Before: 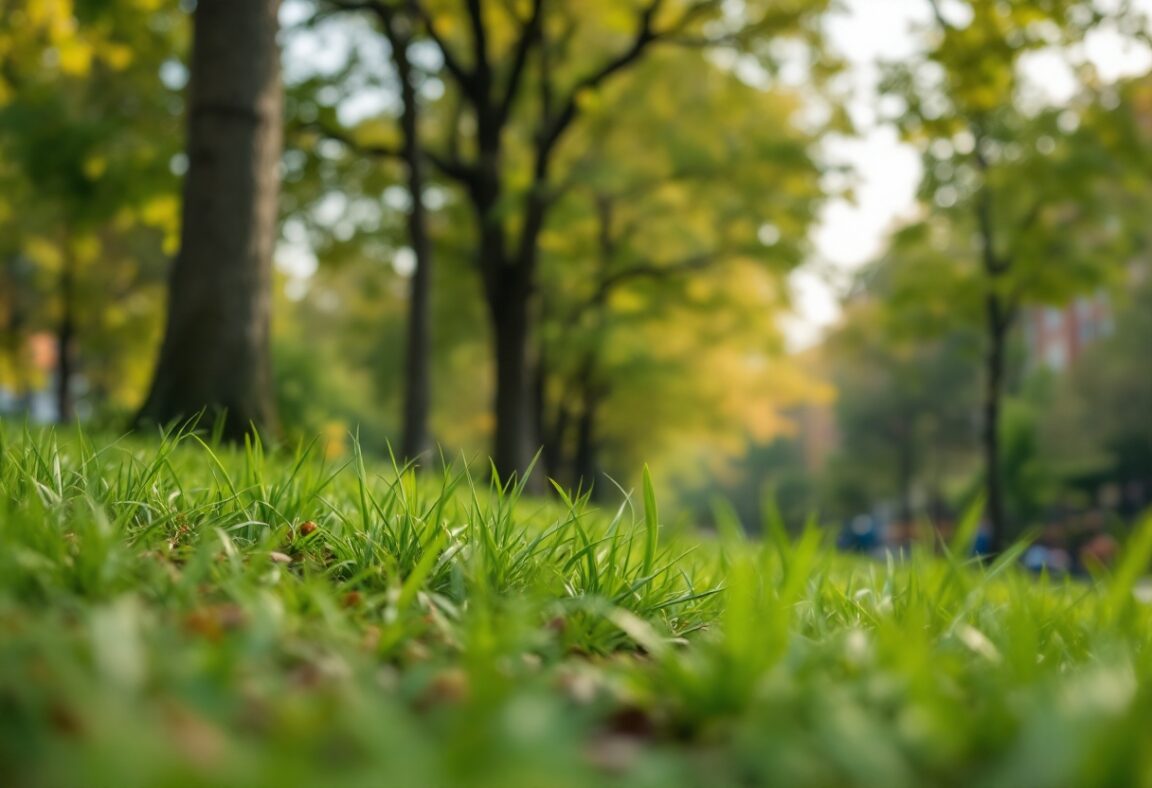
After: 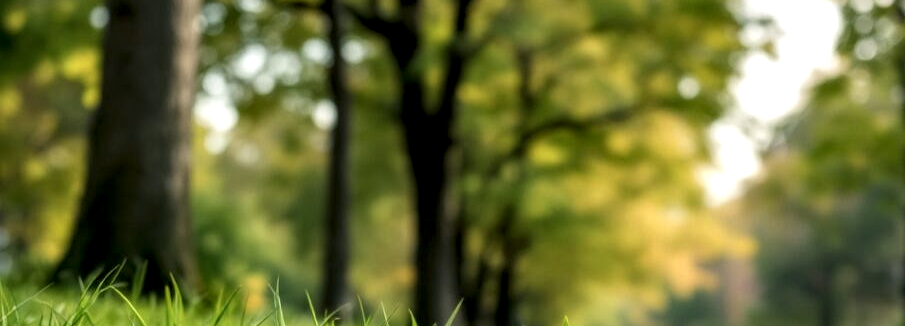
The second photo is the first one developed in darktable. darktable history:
local contrast: highlights 60%, shadows 64%, detail 160%
crop: left 6.971%, top 18.718%, right 14.399%, bottom 39.83%
base curve: curves: ch0 [(0, 0) (0.297, 0.298) (1, 1)]
